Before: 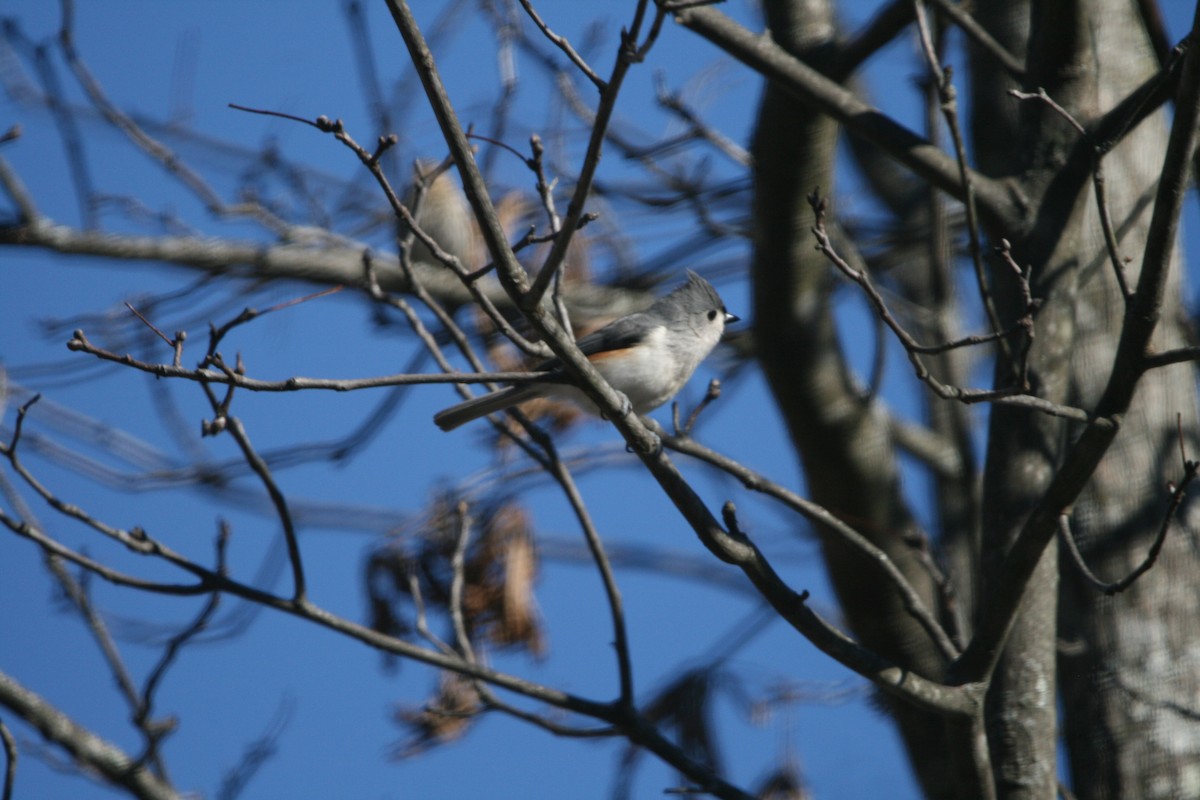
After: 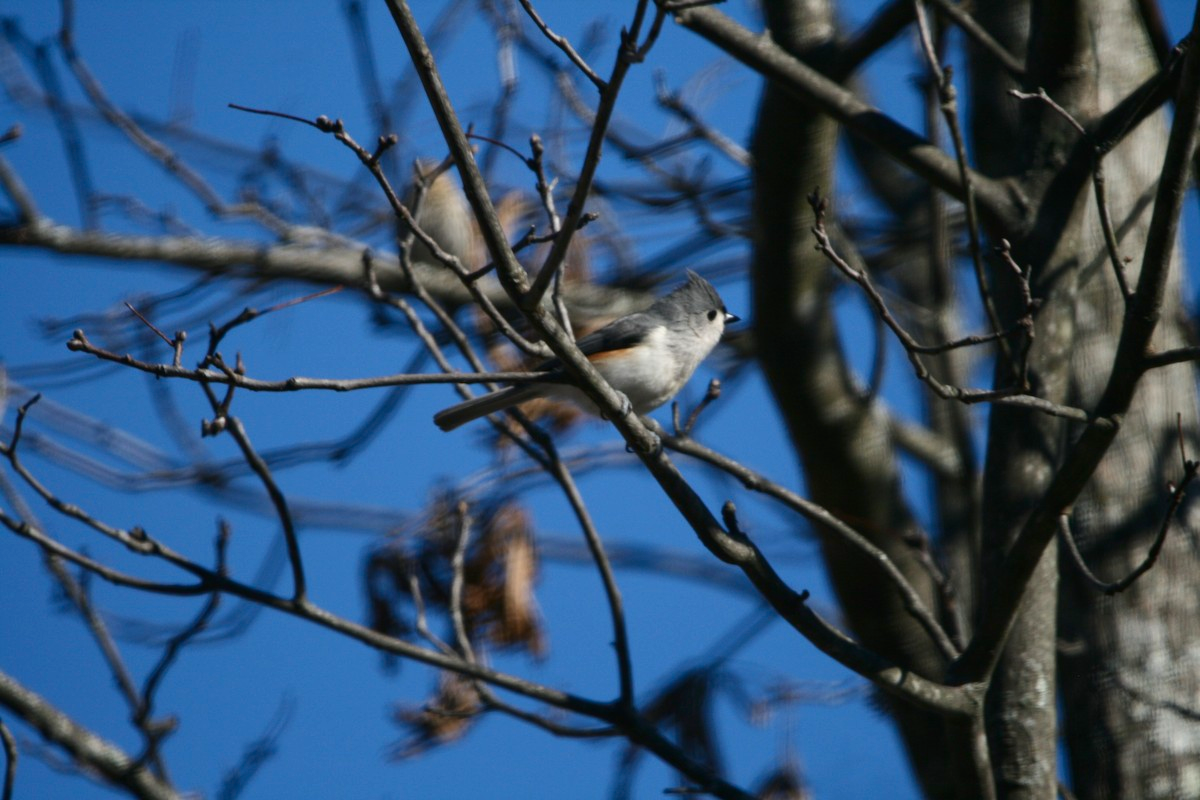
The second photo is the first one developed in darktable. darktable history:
contrast brightness saturation: contrast 0.132, brightness -0.048, saturation 0.157
